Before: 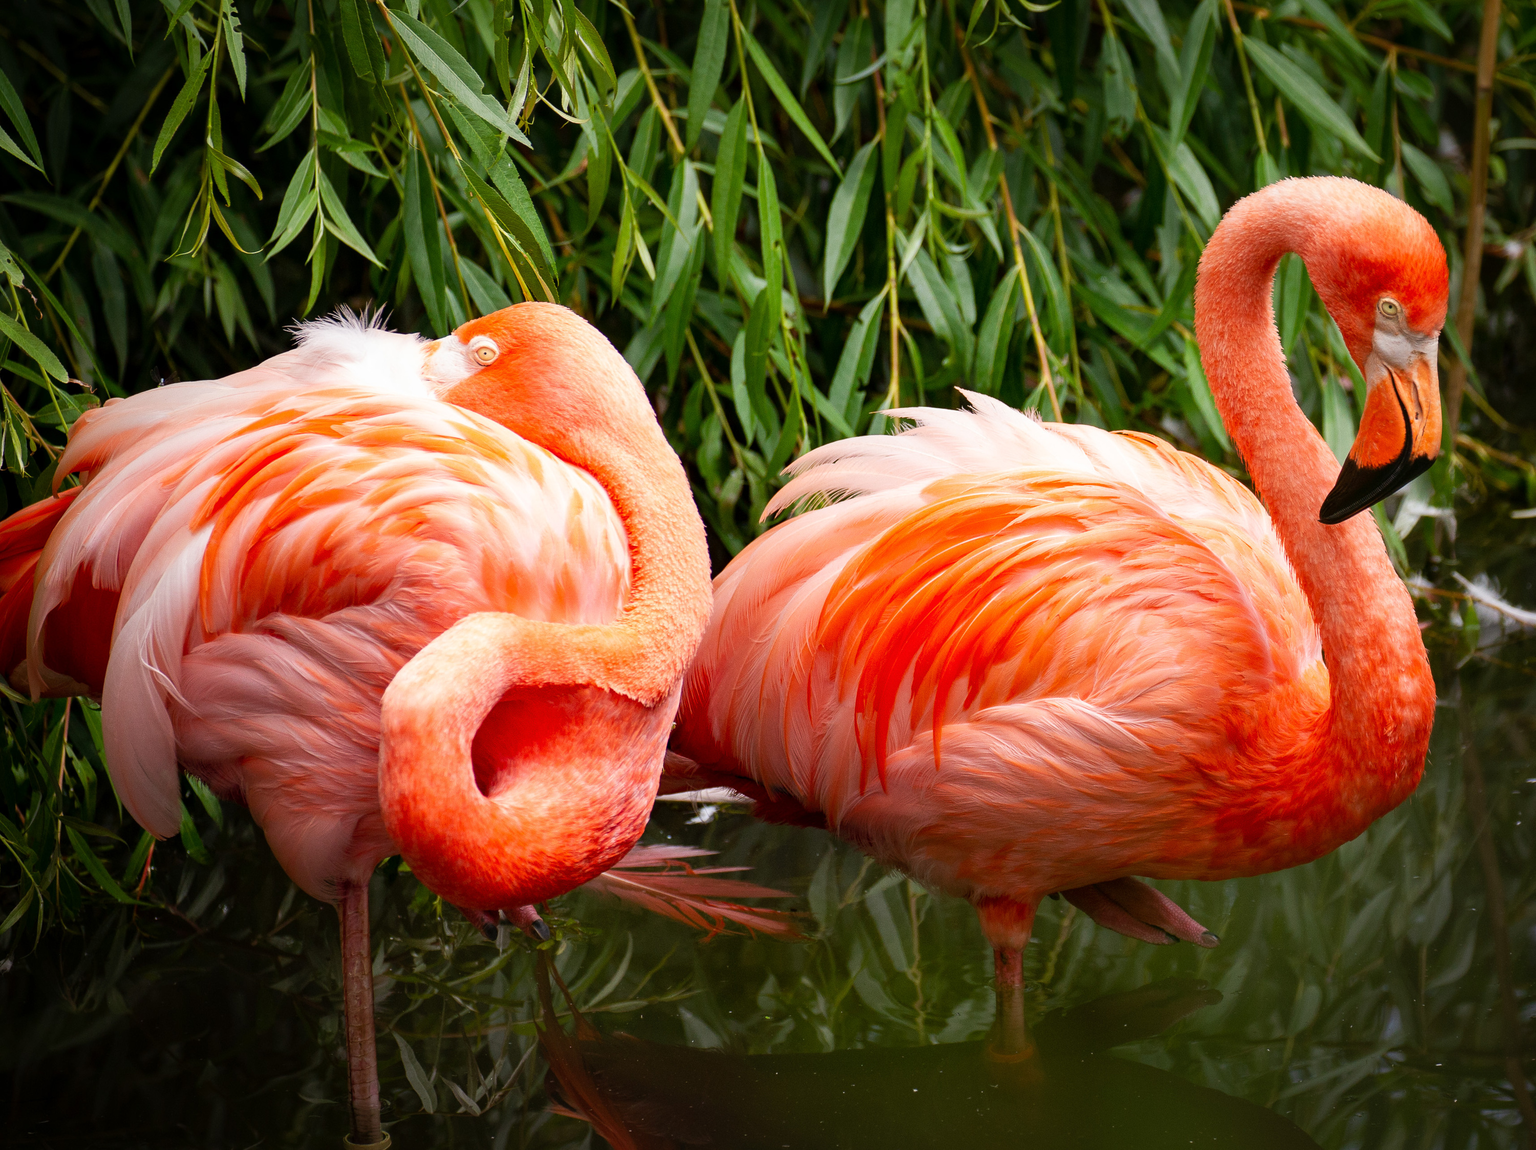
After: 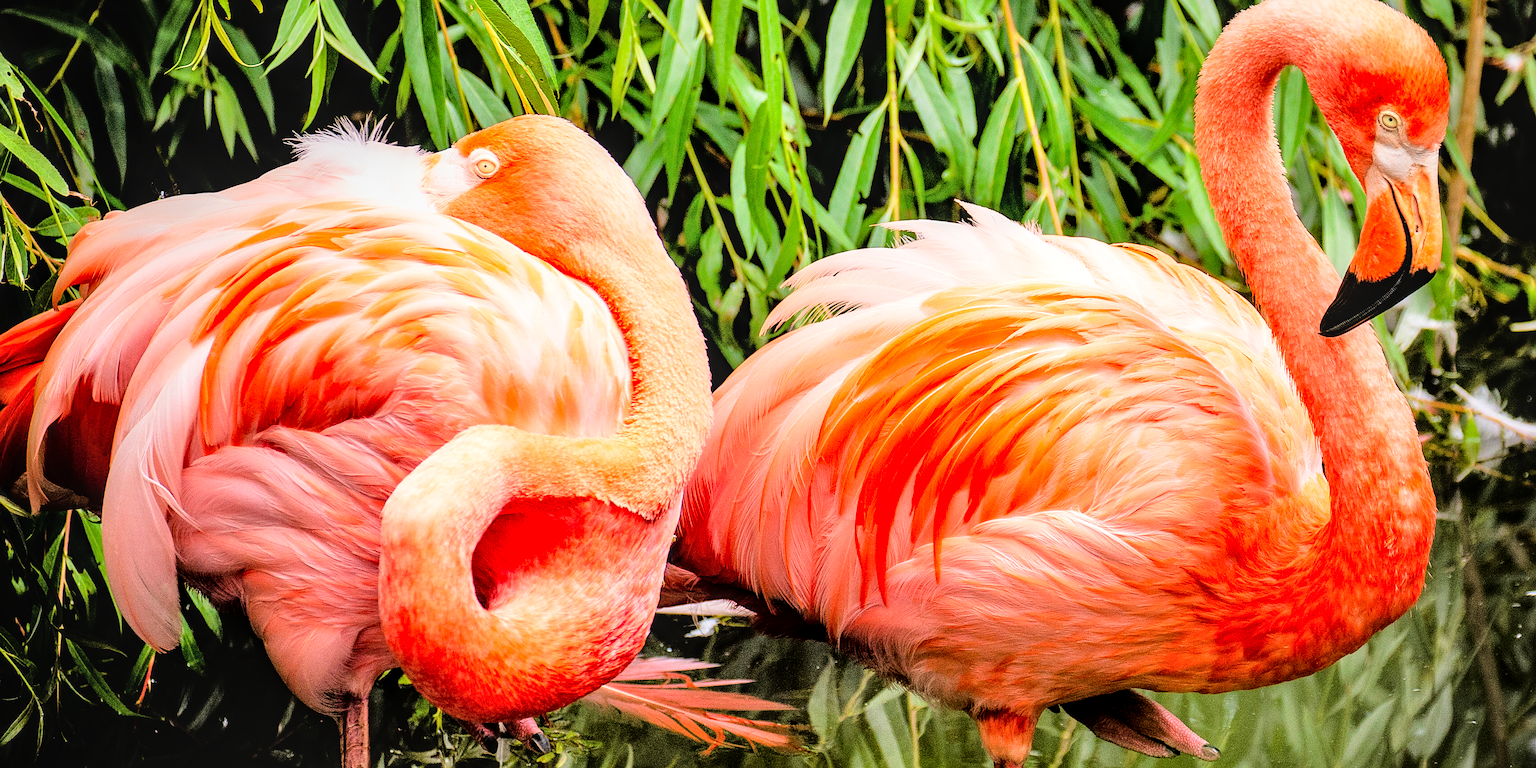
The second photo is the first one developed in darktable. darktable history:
tone equalizer: -7 EV 0.156 EV, -6 EV 0.605 EV, -5 EV 1.18 EV, -4 EV 1.32 EV, -3 EV 1.17 EV, -2 EV 0.6 EV, -1 EV 0.157 EV
sharpen: on, module defaults
local contrast: on, module defaults
base curve: curves: ch0 [(0, 0) (0.036, 0.01) (0.123, 0.254) (0.258, 0.504) (0.507, 0.748) (1, 1)], exposure shift 0.572
crop: top 16.304%, bottom 16.779%
